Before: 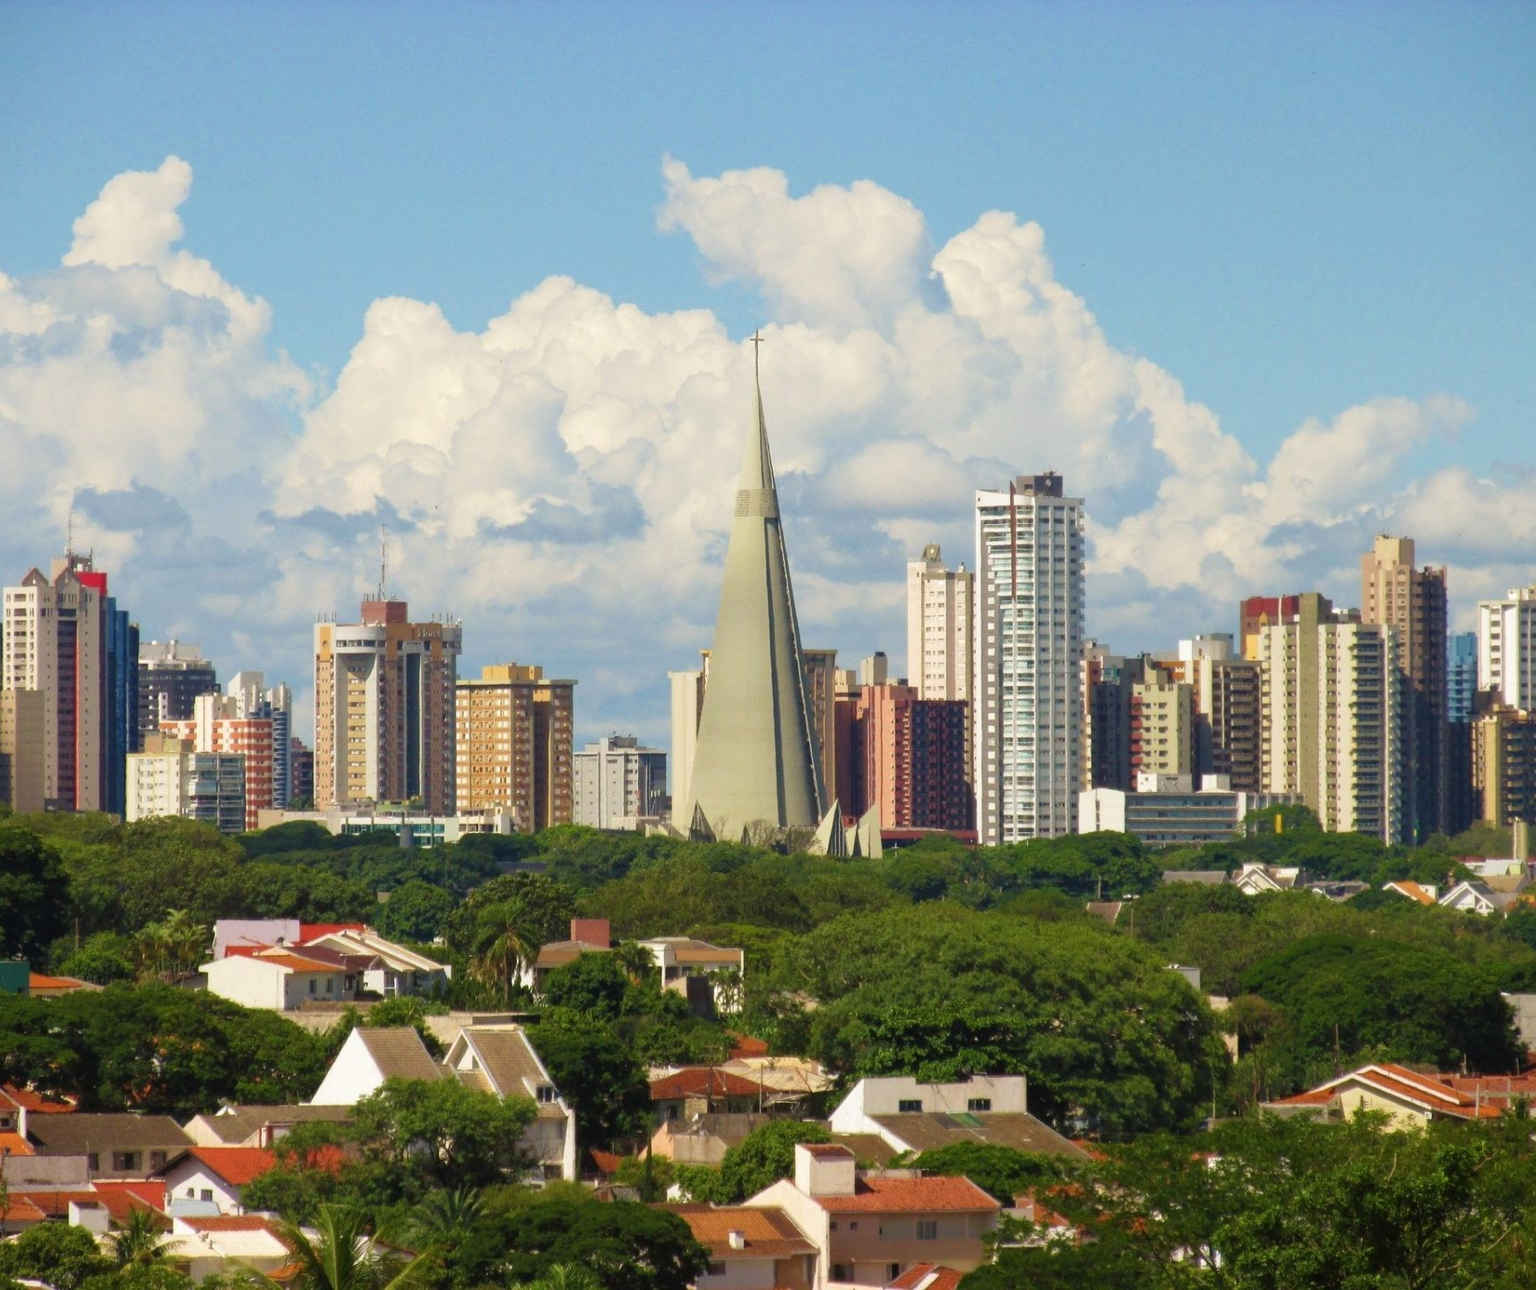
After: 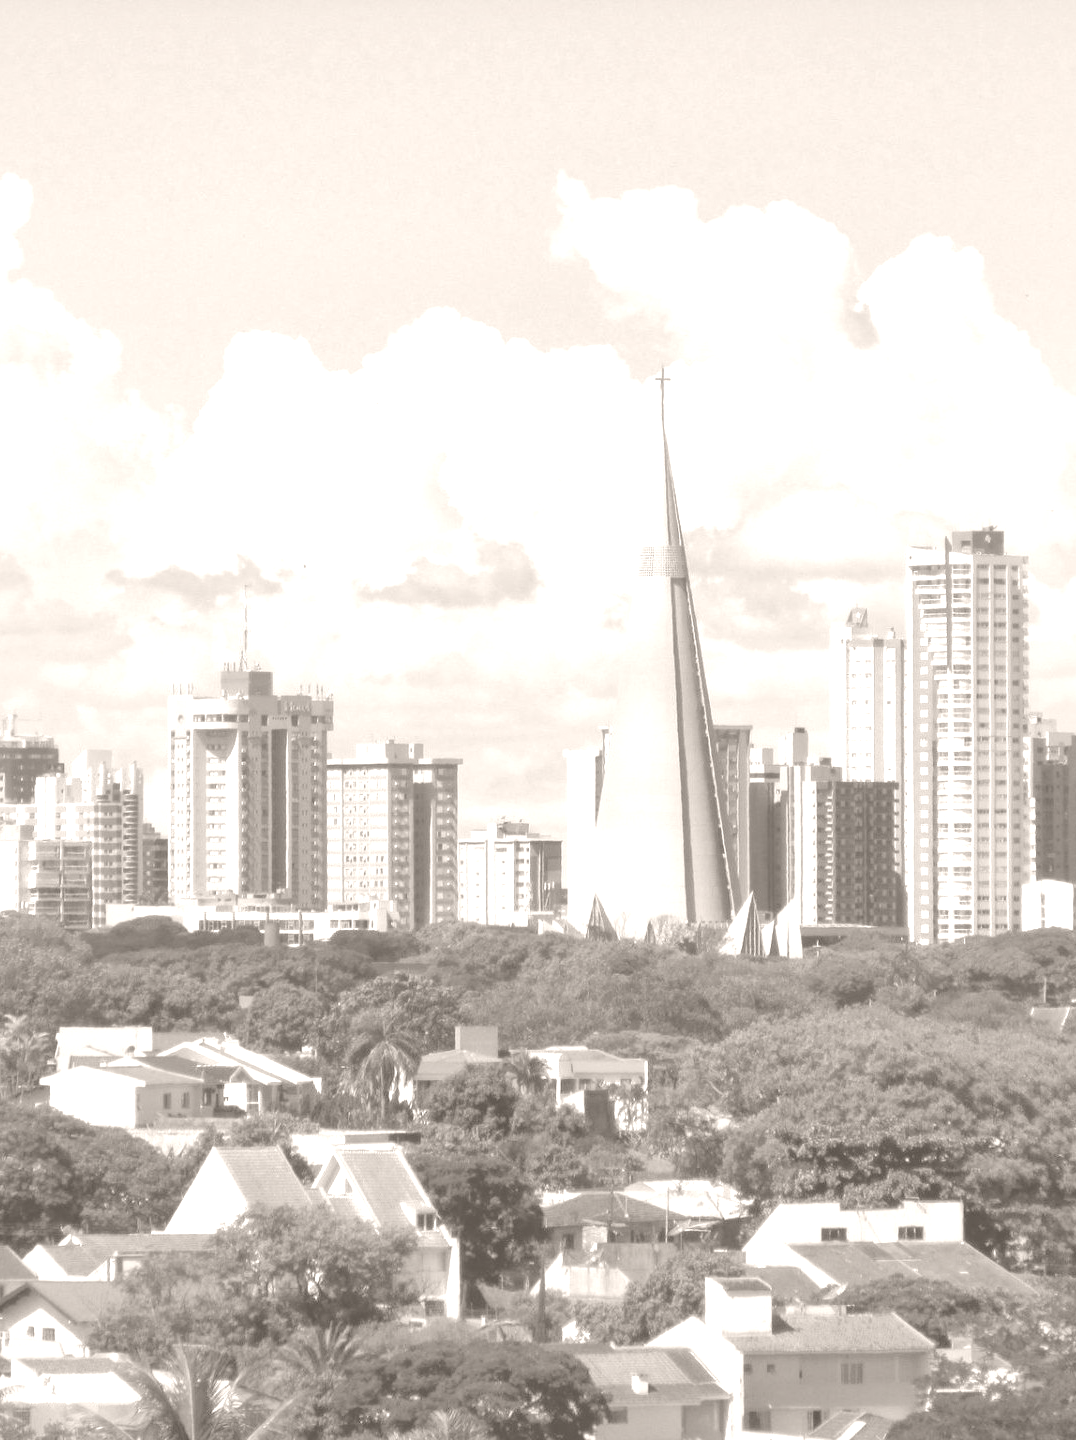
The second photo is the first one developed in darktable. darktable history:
crop: left 10.644%, right 26.528%
shadows and highlights: on, module defaults
colorize: hue 34.49°, saturation 35.33%, source mix 100%, lightness 55%, version 1
